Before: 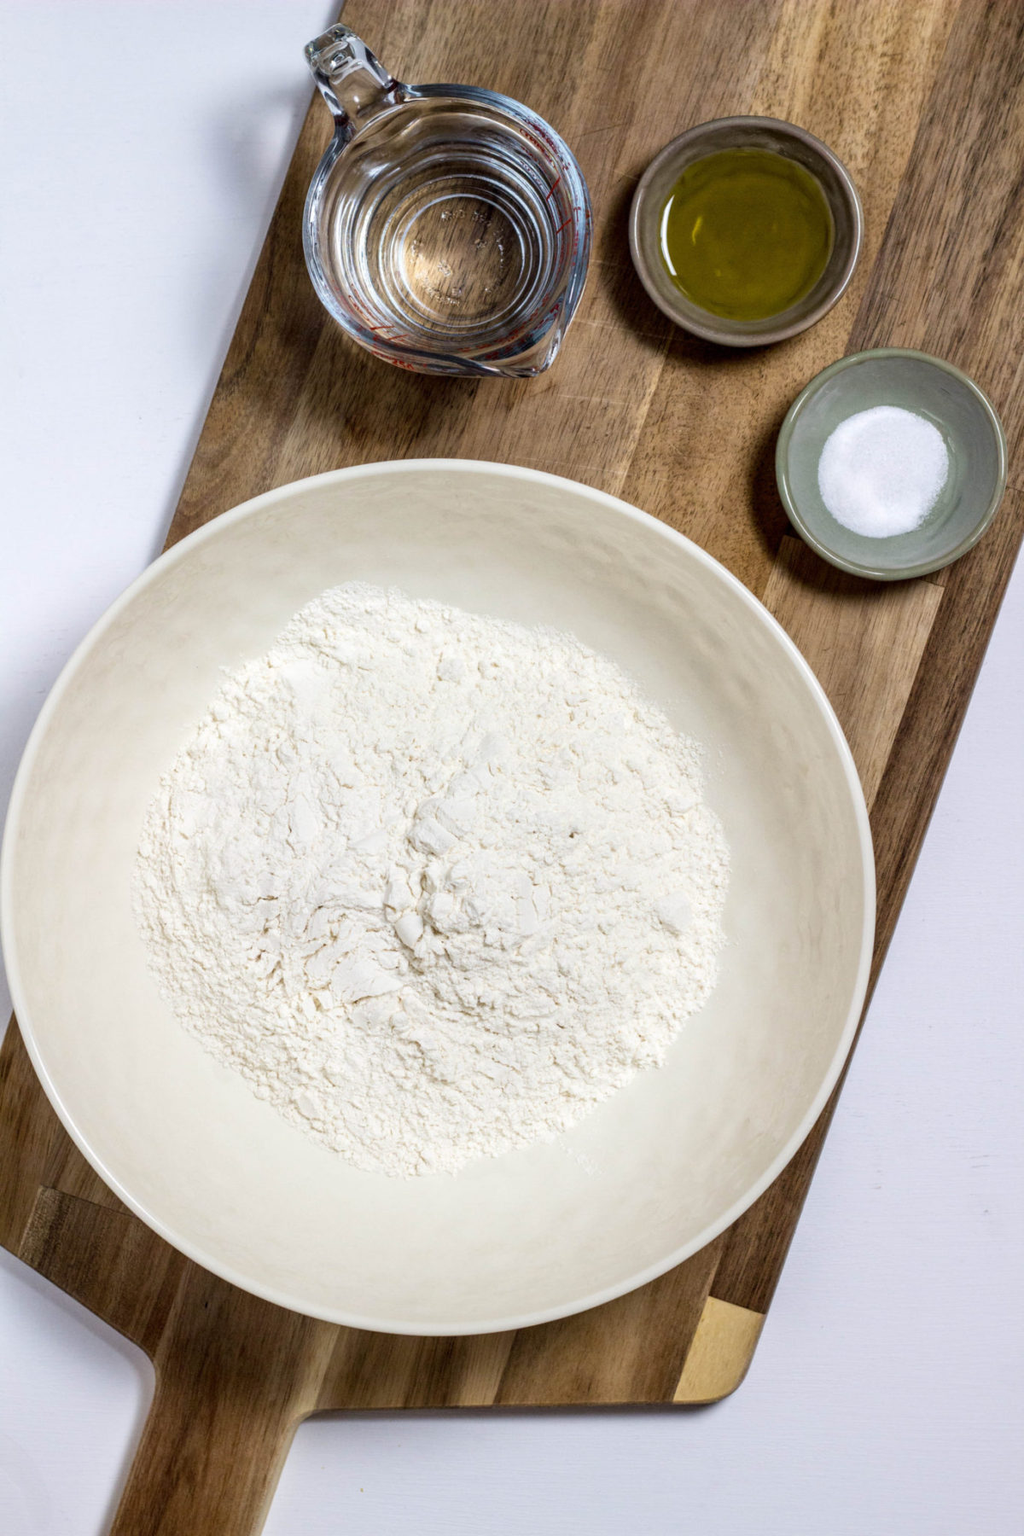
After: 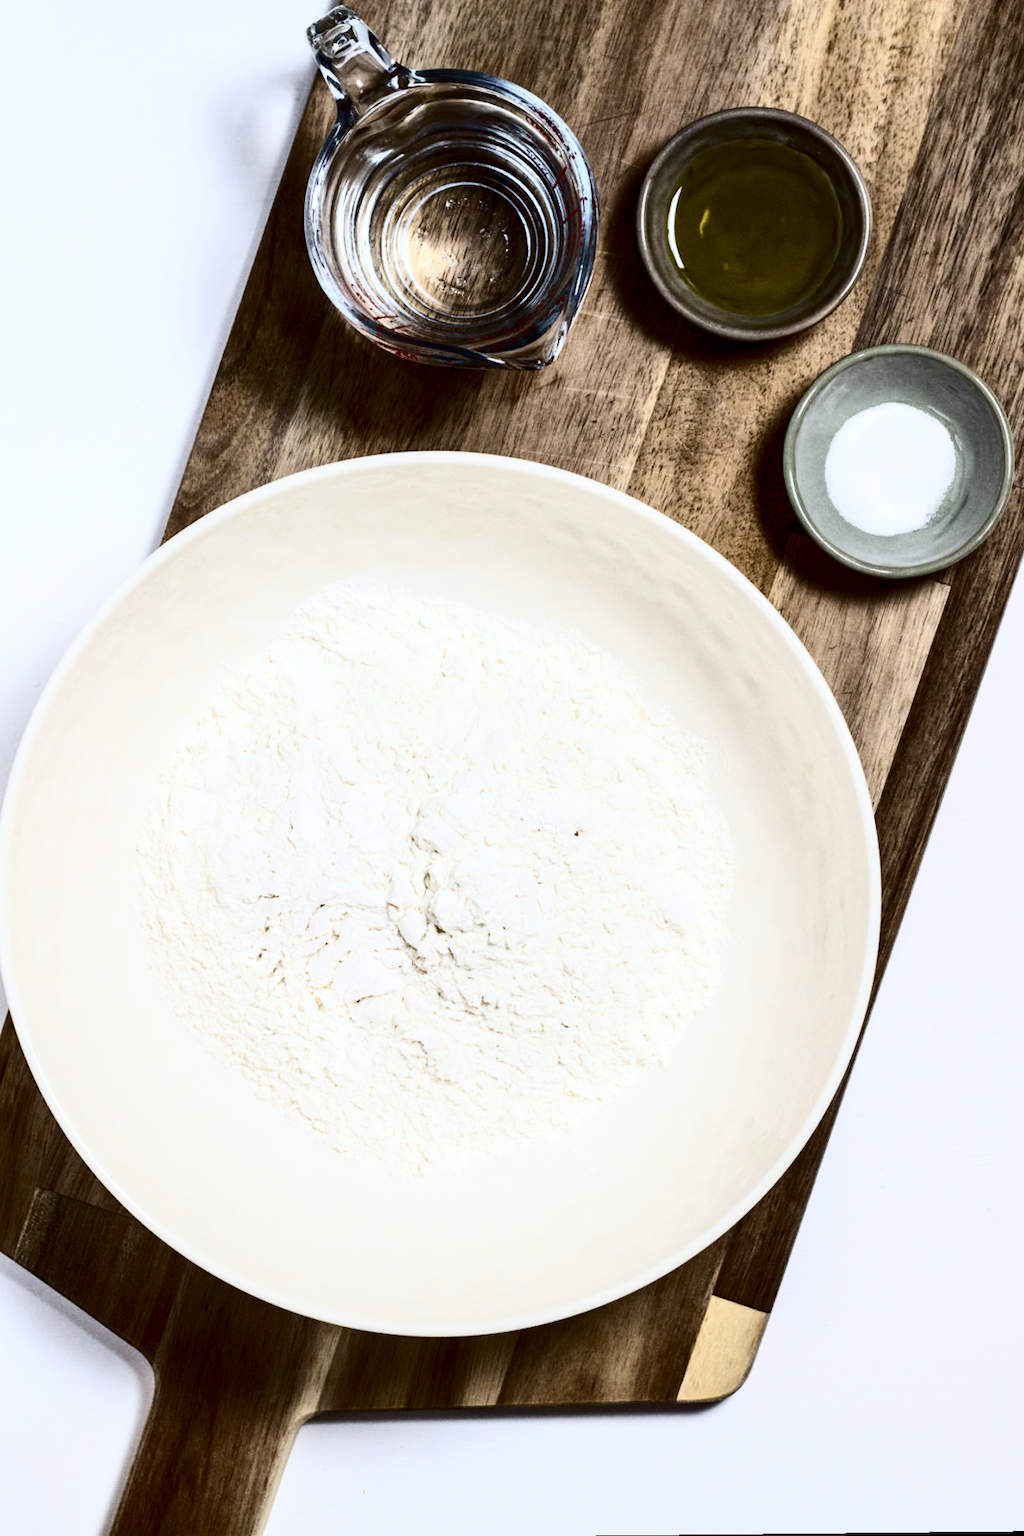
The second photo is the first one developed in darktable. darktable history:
contrast brightness saturation: contrast 0.5, saturation -0.1
white balance: red 0.982, blue 1.018
rotate and perspective: rotation 0.174°, lens shift (vertical) 0.013, lens shift (horizontal) 0.019, shear 0.001, automatic cropping original format, crop left 0.007, crop right 0.991, crop top 0.016, crop bottom 0.997
